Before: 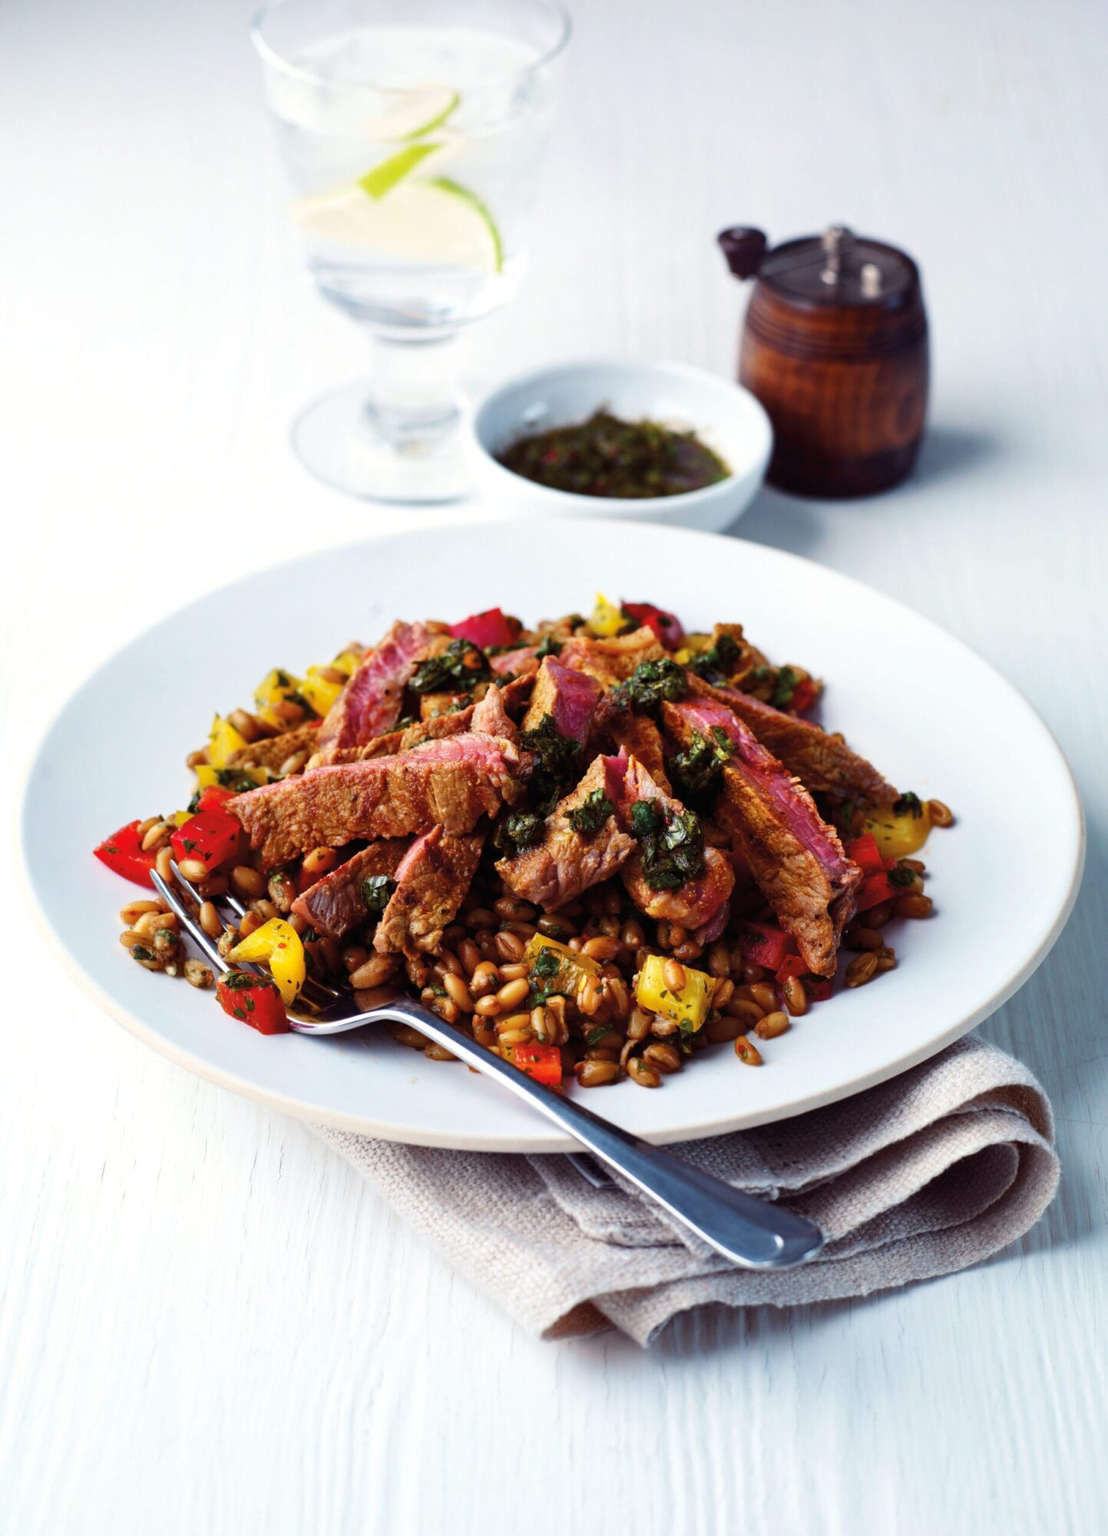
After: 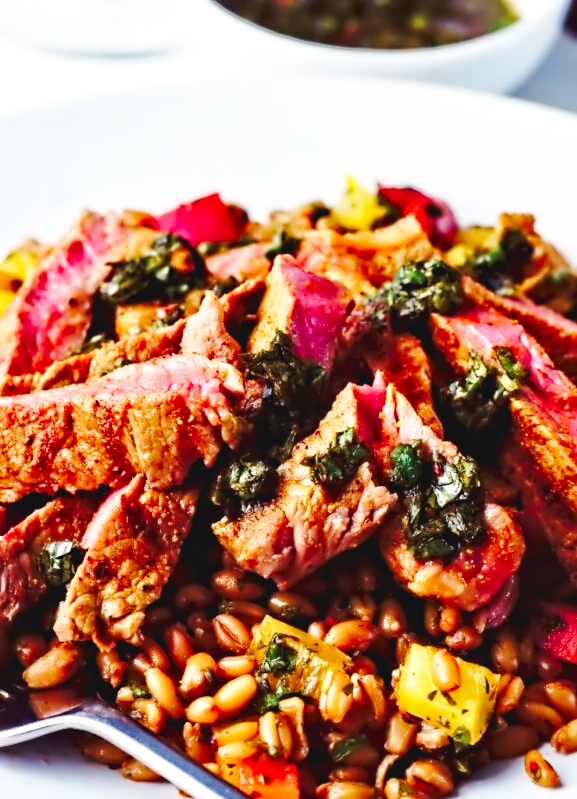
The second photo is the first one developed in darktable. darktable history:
base curve: curves: ch0 [(0, 0.007) (0.028, 0.063) (0.121, 0.311) (0.46, 0.743) (0.859, 0.957) (1, 1)], preserve colors none
crop: left 30%, top 30%, right 30%, bottom 30%
contrast brightness saturation: brightness -0.02, saturation 0.35
contrast equalizer: octaves 7, y [[0.5, 0.542, 0.583, 0.625, 0.667, 0.708], [0.5 ×6], [0.5 ×6], [0, 0.033, 0.067, 0.1, 0.133, 0.167], [0, 0.05, 0.1, 0.15, 0.2, 0.25]]
